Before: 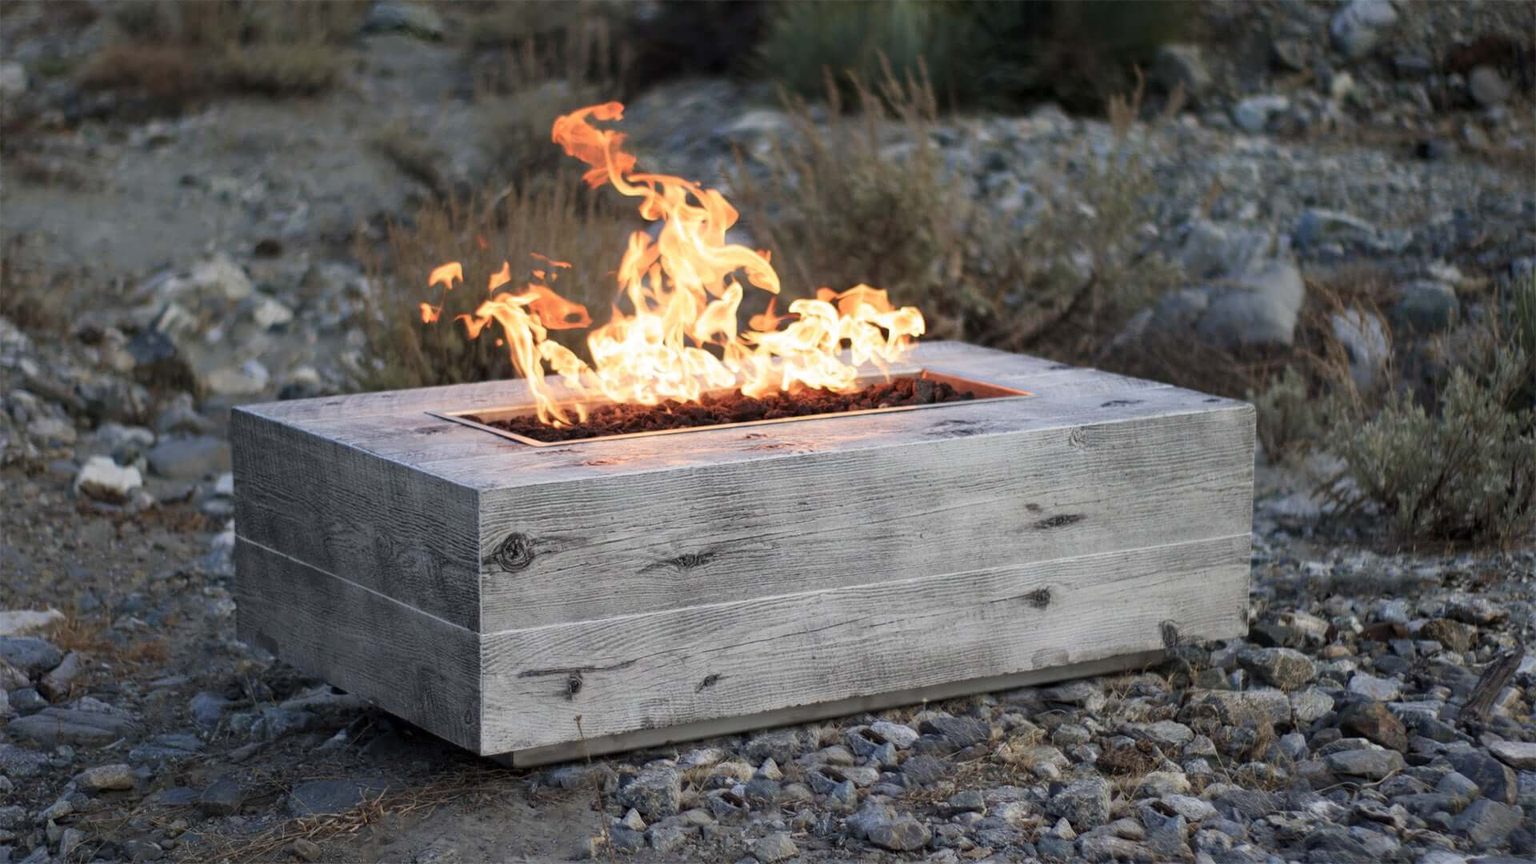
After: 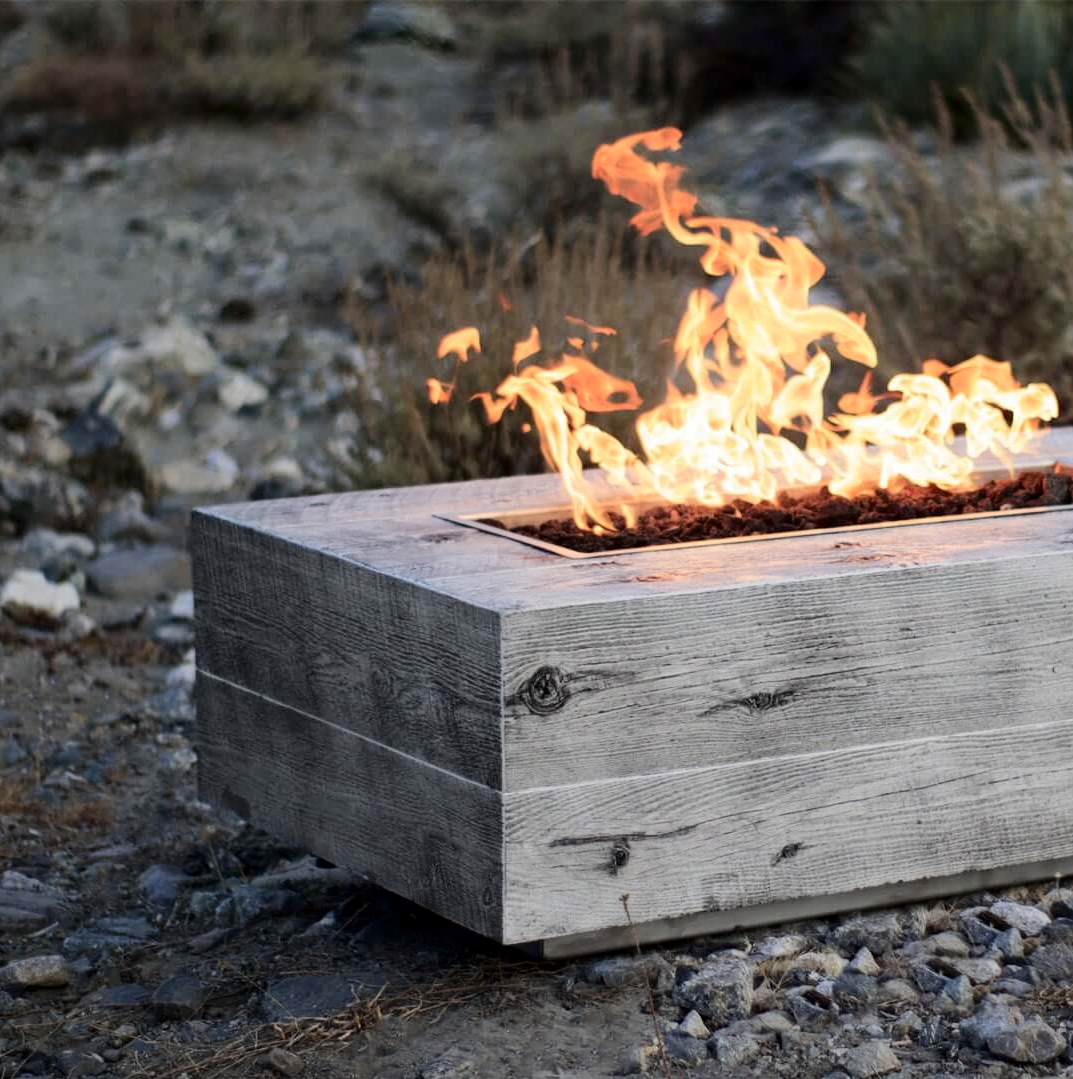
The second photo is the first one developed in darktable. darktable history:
tone curve: curves: ch0 [(0.029, 0) (0.134, 0.063) (0.249, 0.198) (0.378, 0.365) (0.499, 0.529) (1, 1)], color space Lab, independent channels, preserve colors none
crop: left 5.146%, right 38.932%
